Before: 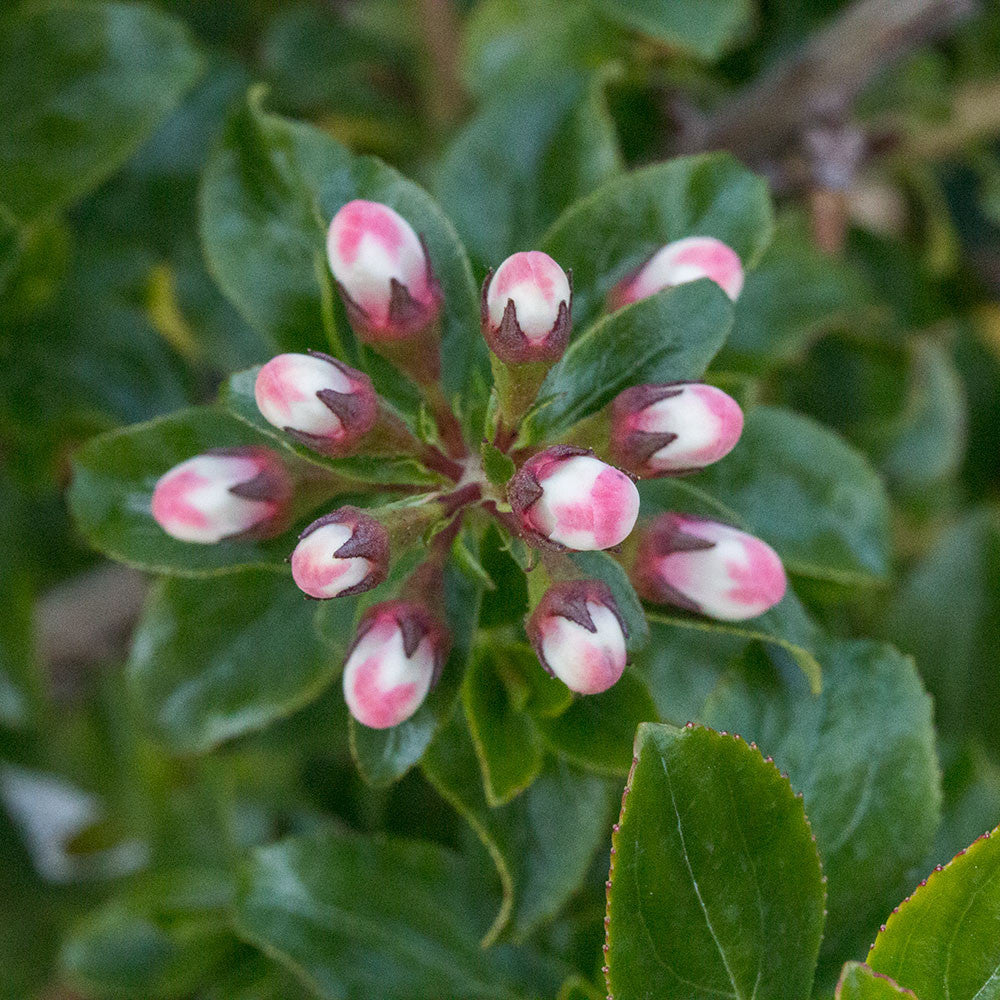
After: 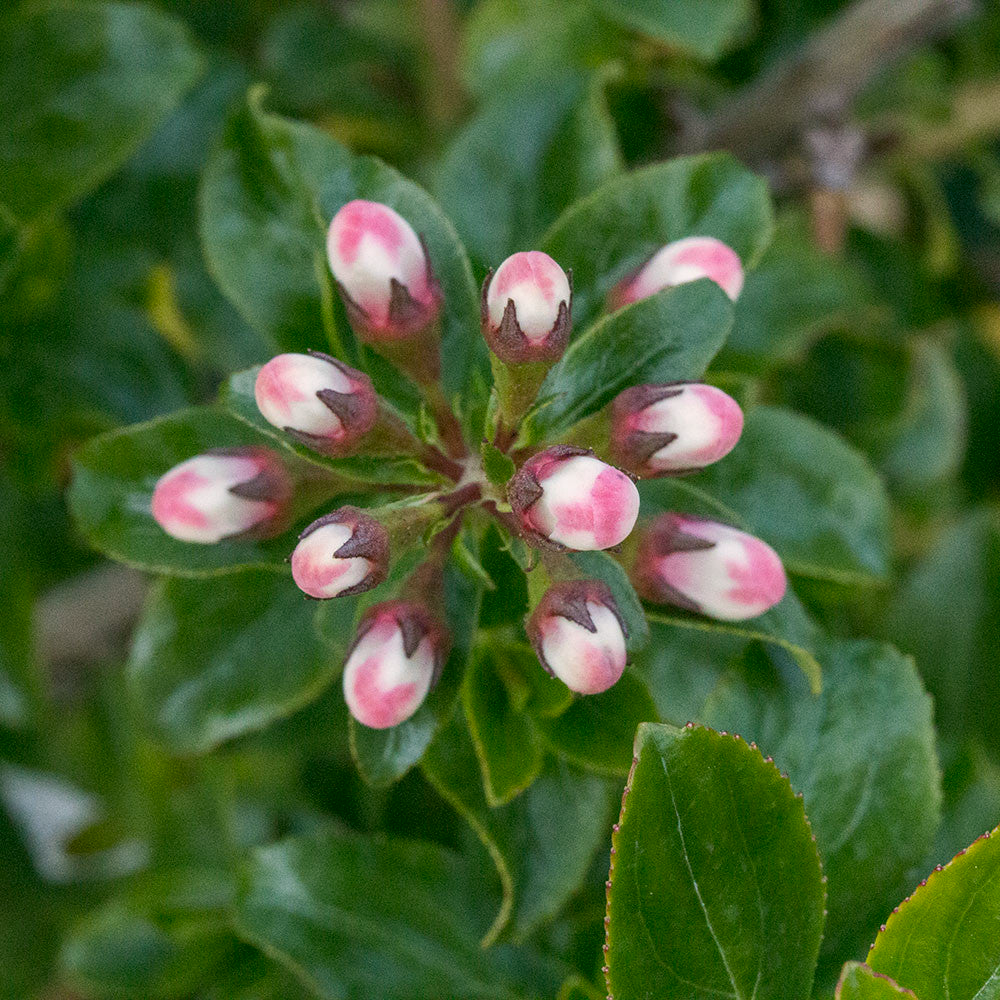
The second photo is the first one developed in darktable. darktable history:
color correction: highlights a* 4.02, highlights b* 4.98, shadows a* -7.55, shadows b* 4.98
